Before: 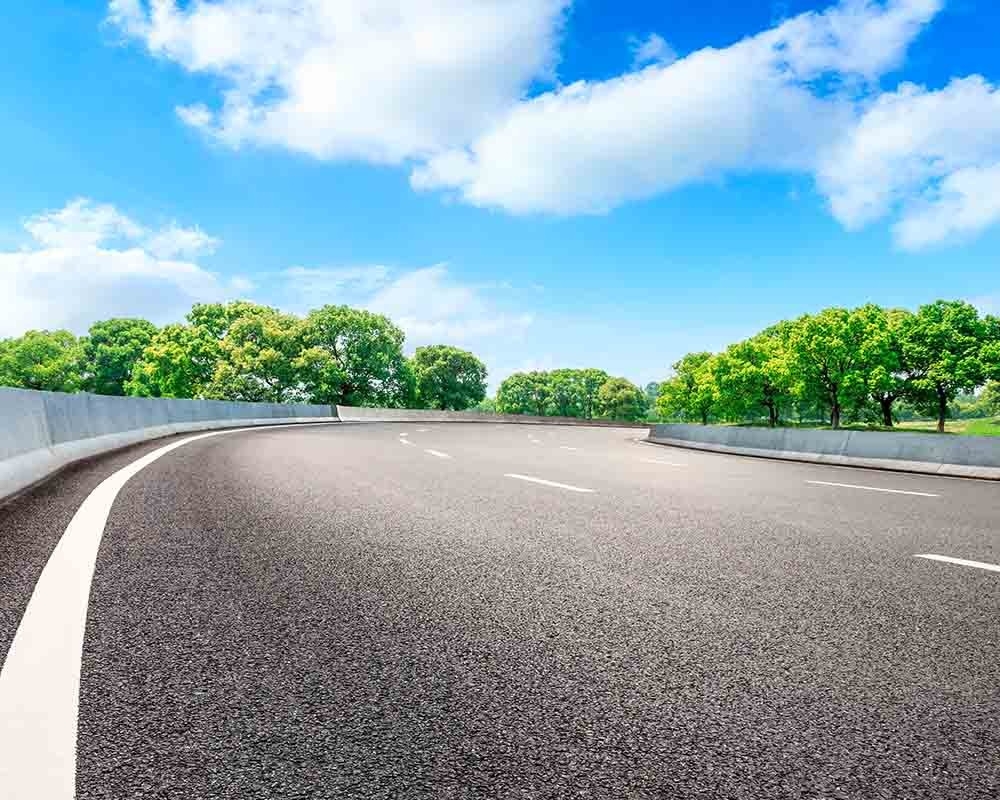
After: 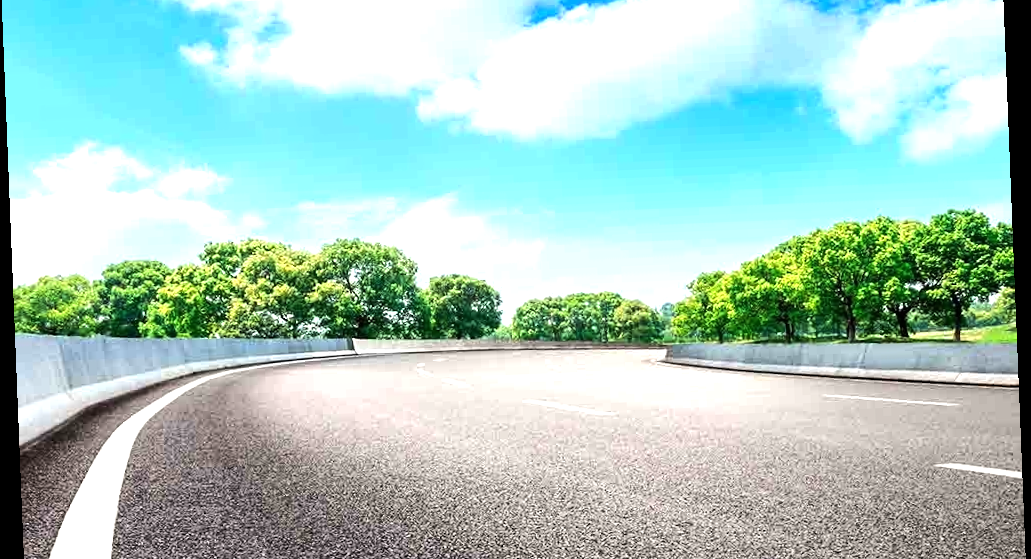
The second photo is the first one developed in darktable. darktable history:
crop: top 11.166%, bottom 22.168%
rotate and perspective: rotation -2.29°, automatic cropping off
tone equalizer: -8 EV -0.75 EV, -7 EV -0.7 EV, -6 EV -0.6 EV, -5 EV -0.4 EV, -3 EV 0.4 EV, -2 EV 0.6 EV, -1 EV 0.7 EV, +0 EV 0.75 EV, edges refinement/feathering 500, mask exposure compensation -1.57 EV, preserve details no
